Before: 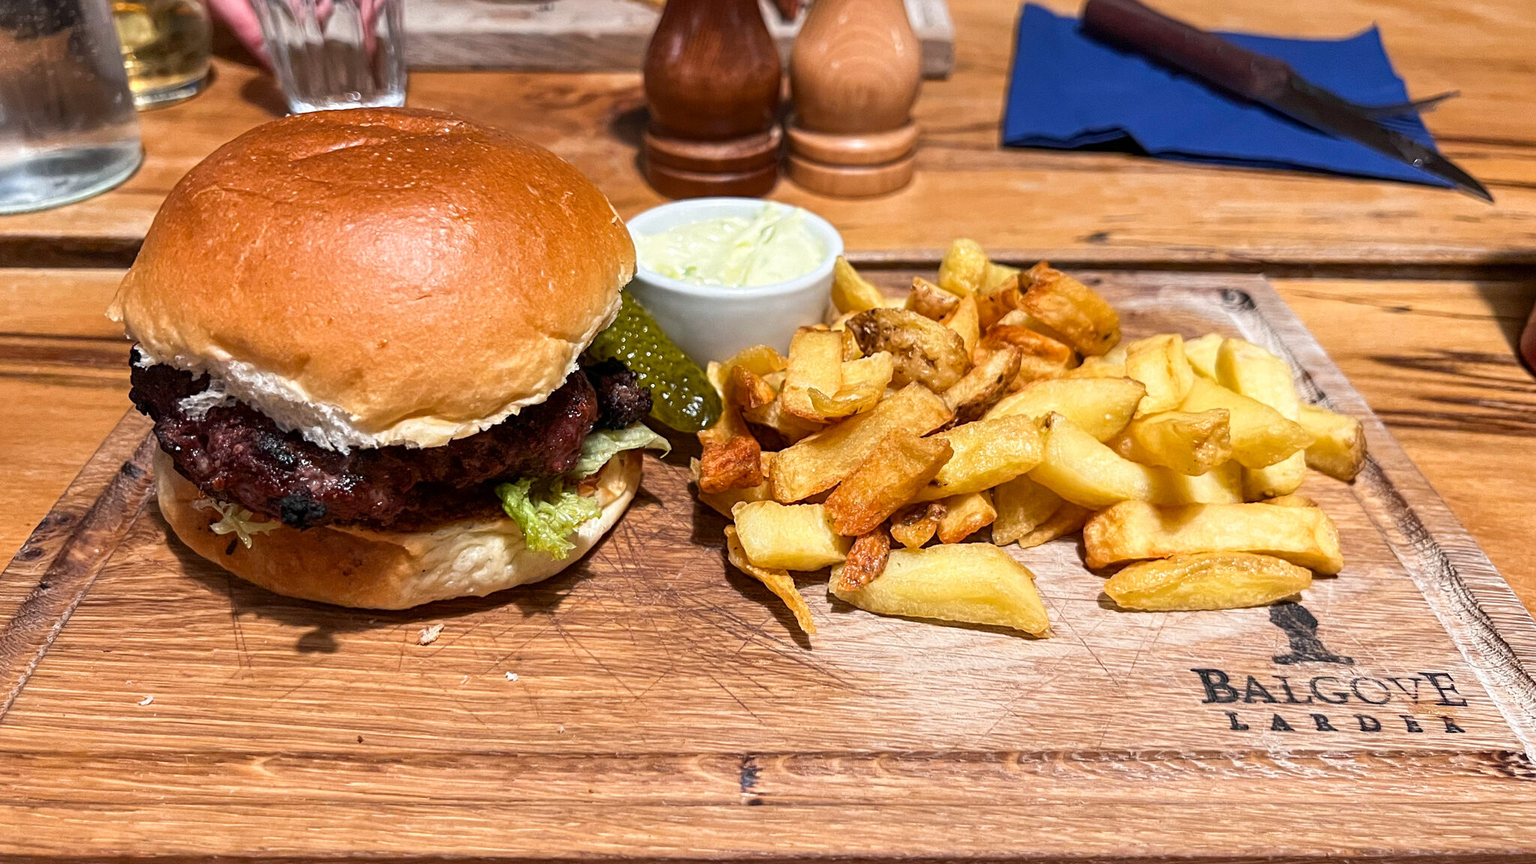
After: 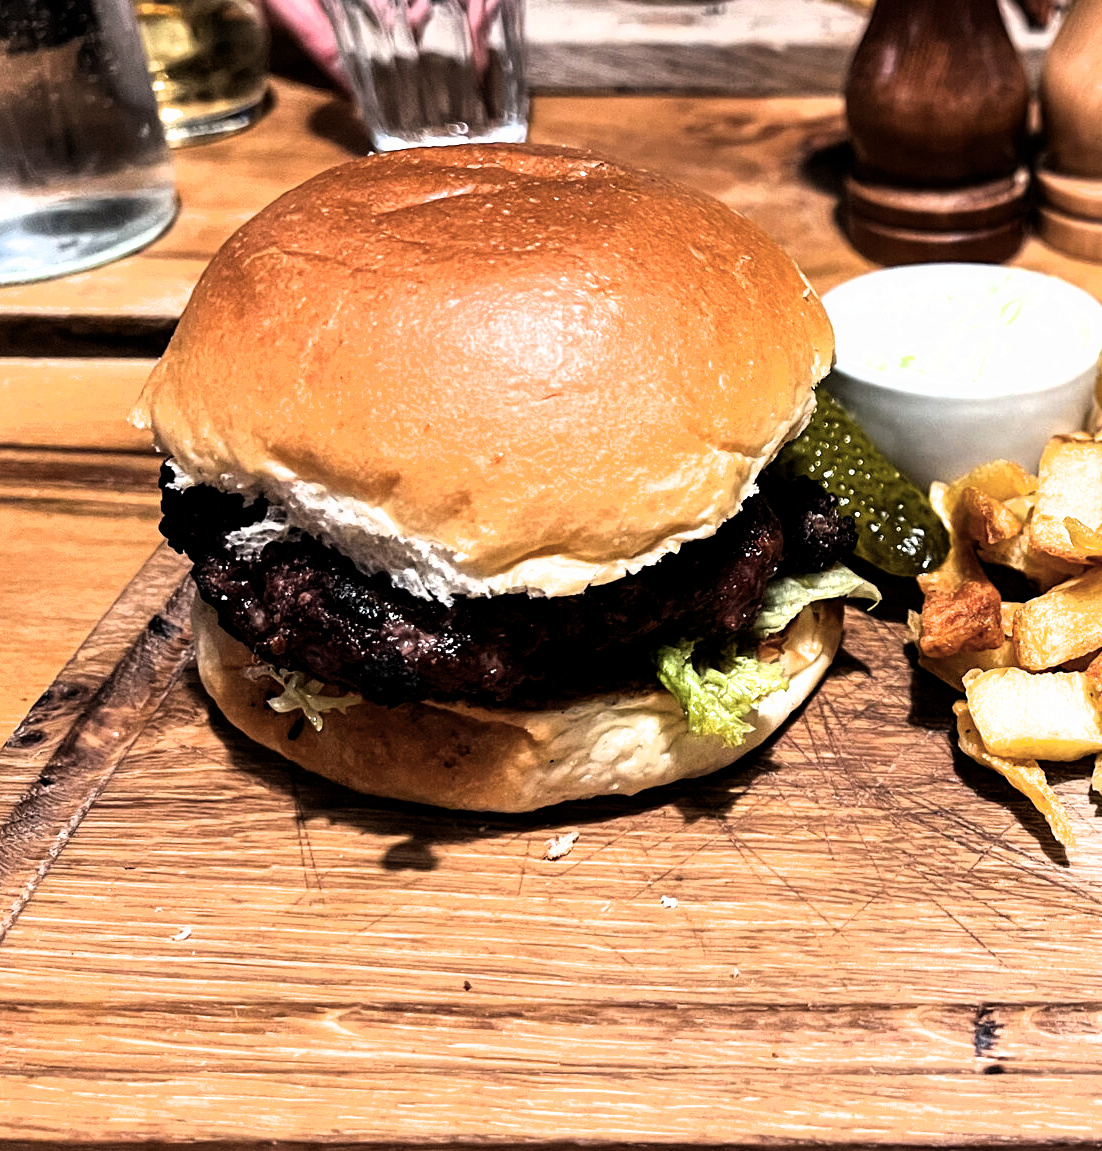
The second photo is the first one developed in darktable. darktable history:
filmic rgb: black relative exposure -8.23 EV, white relative exposure 2.21 EV, threshold 2.94 EV, structure ↔ texture 99.59%, hardness 7.14, latitude 85.93%, contrast 1.706, highlights saturation mix -3.36%, shadows ↔ highlights balance -2.52%, color science v4 (2020), enable highlight reconstruction true
crop: left 0.647%, right 45.539%, bottom 0.084%
